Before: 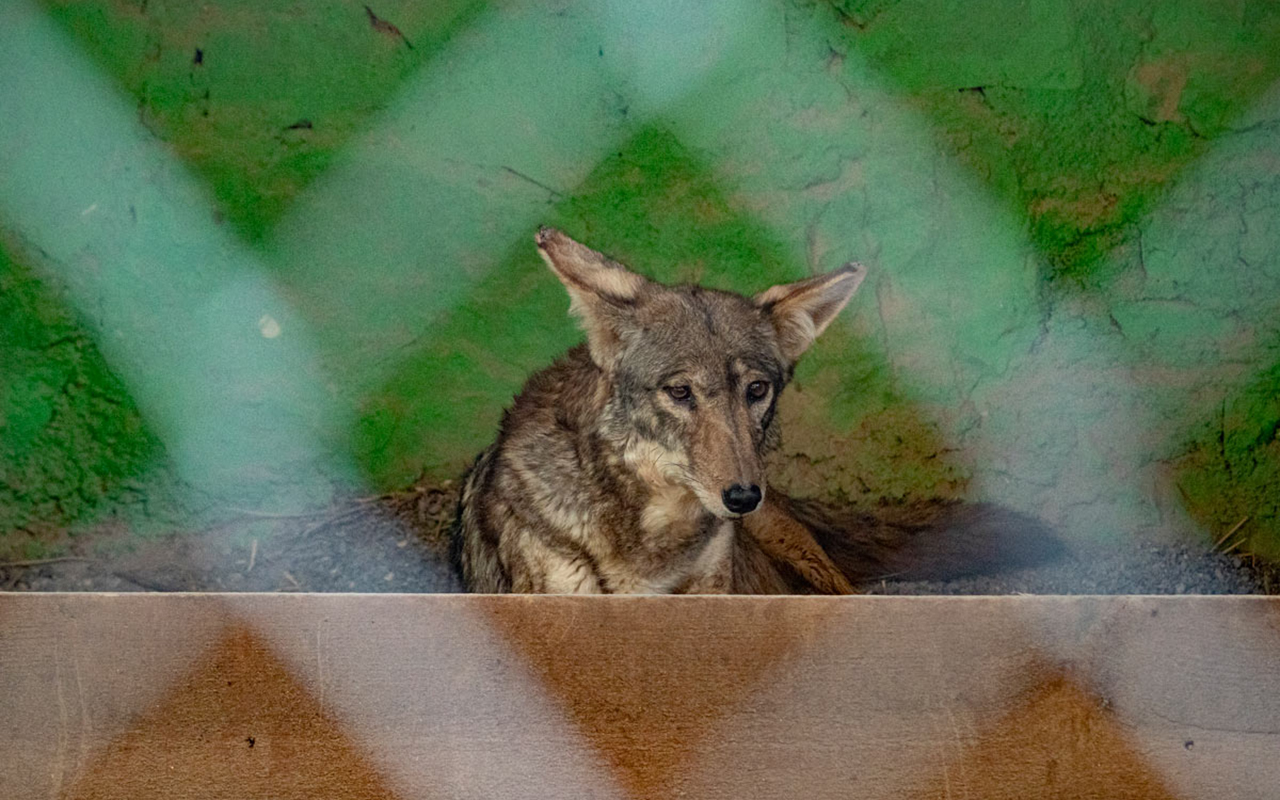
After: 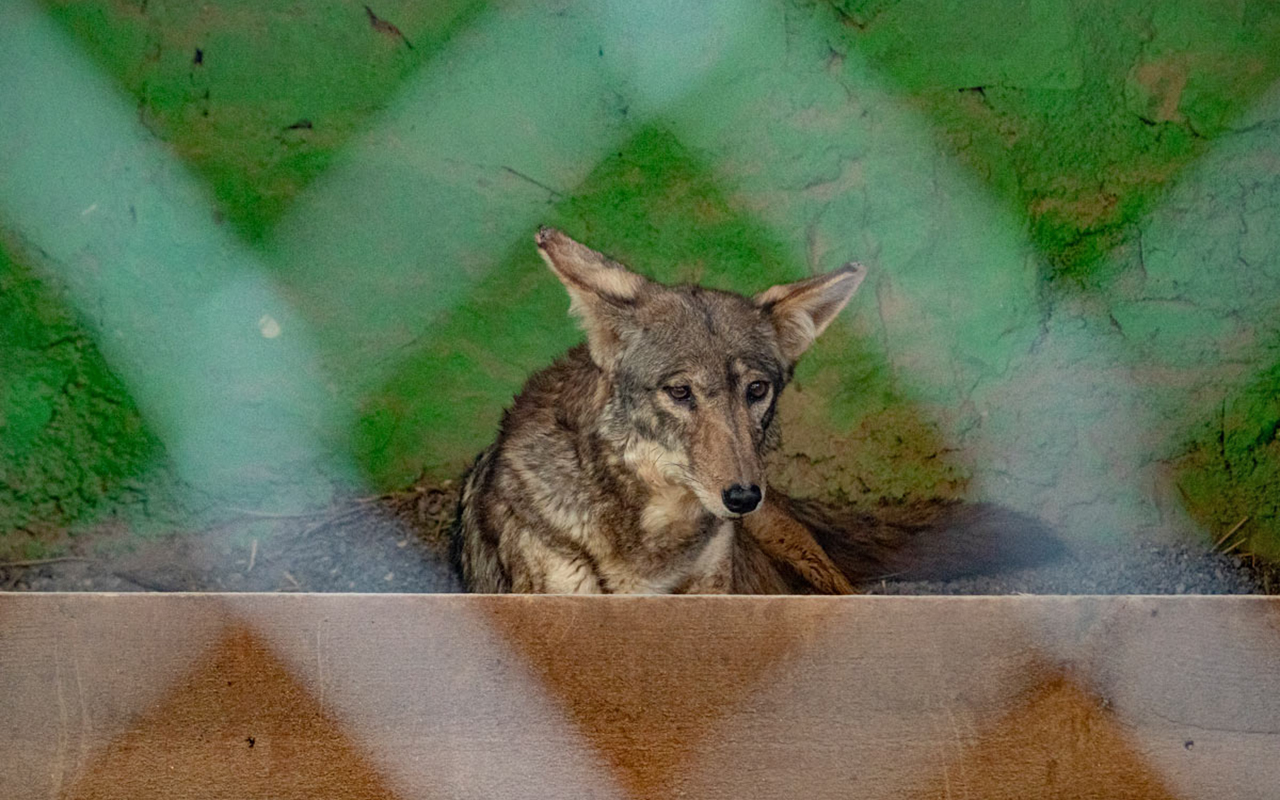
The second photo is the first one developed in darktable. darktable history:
shadows and highlights: shadows 52.96, soften with gaussian
